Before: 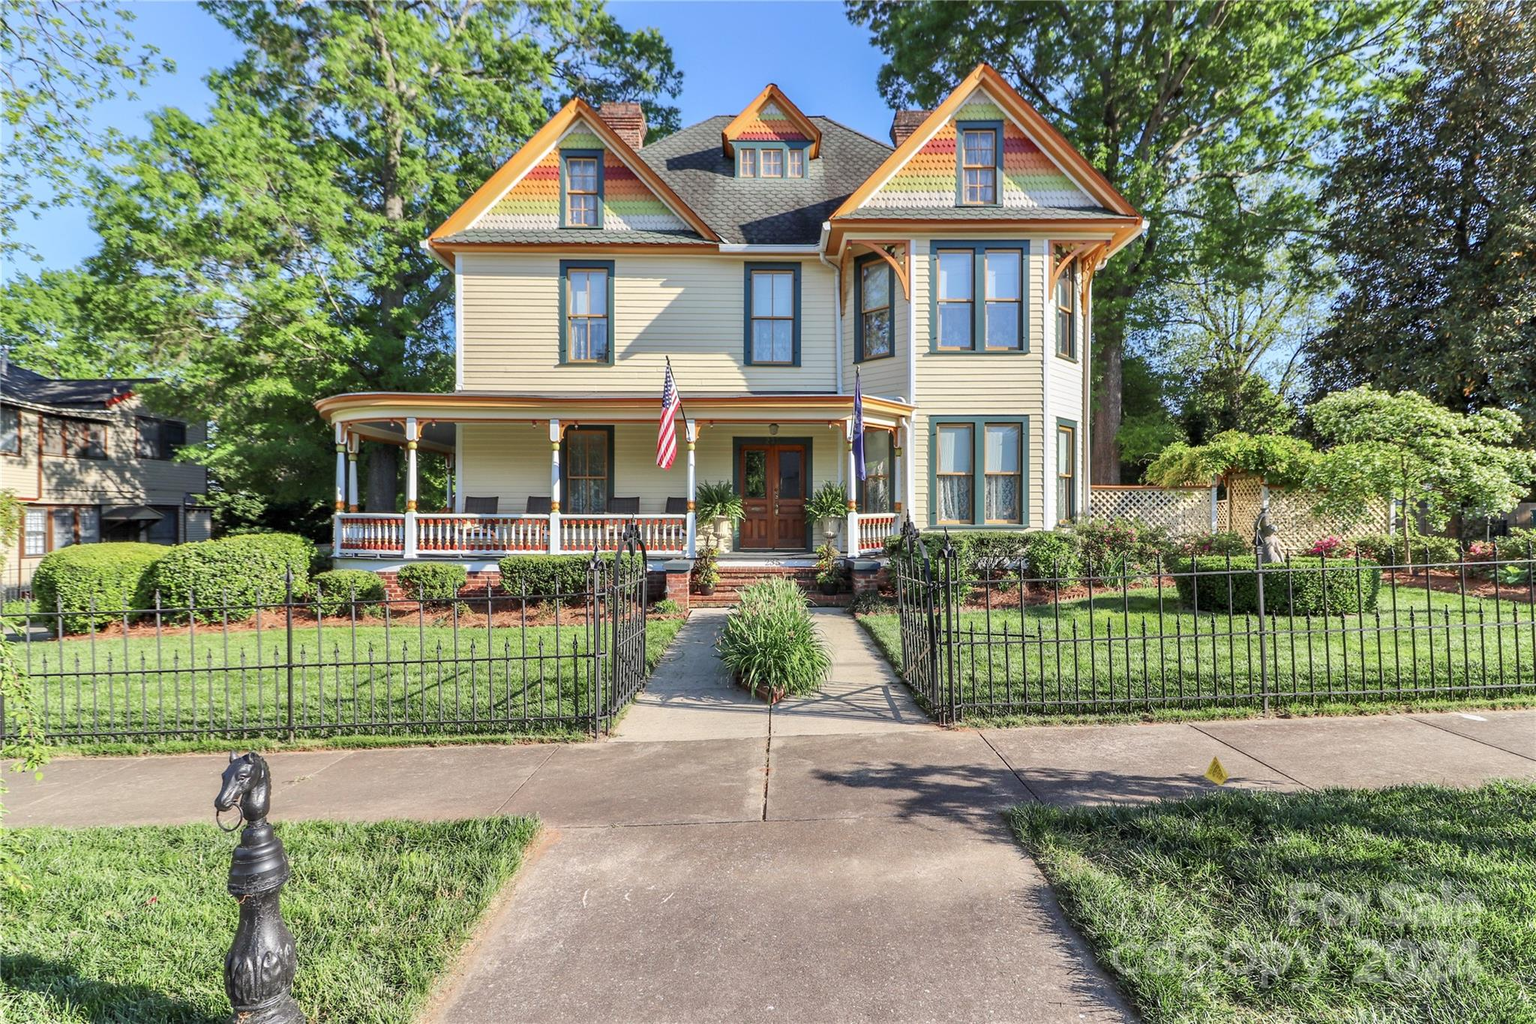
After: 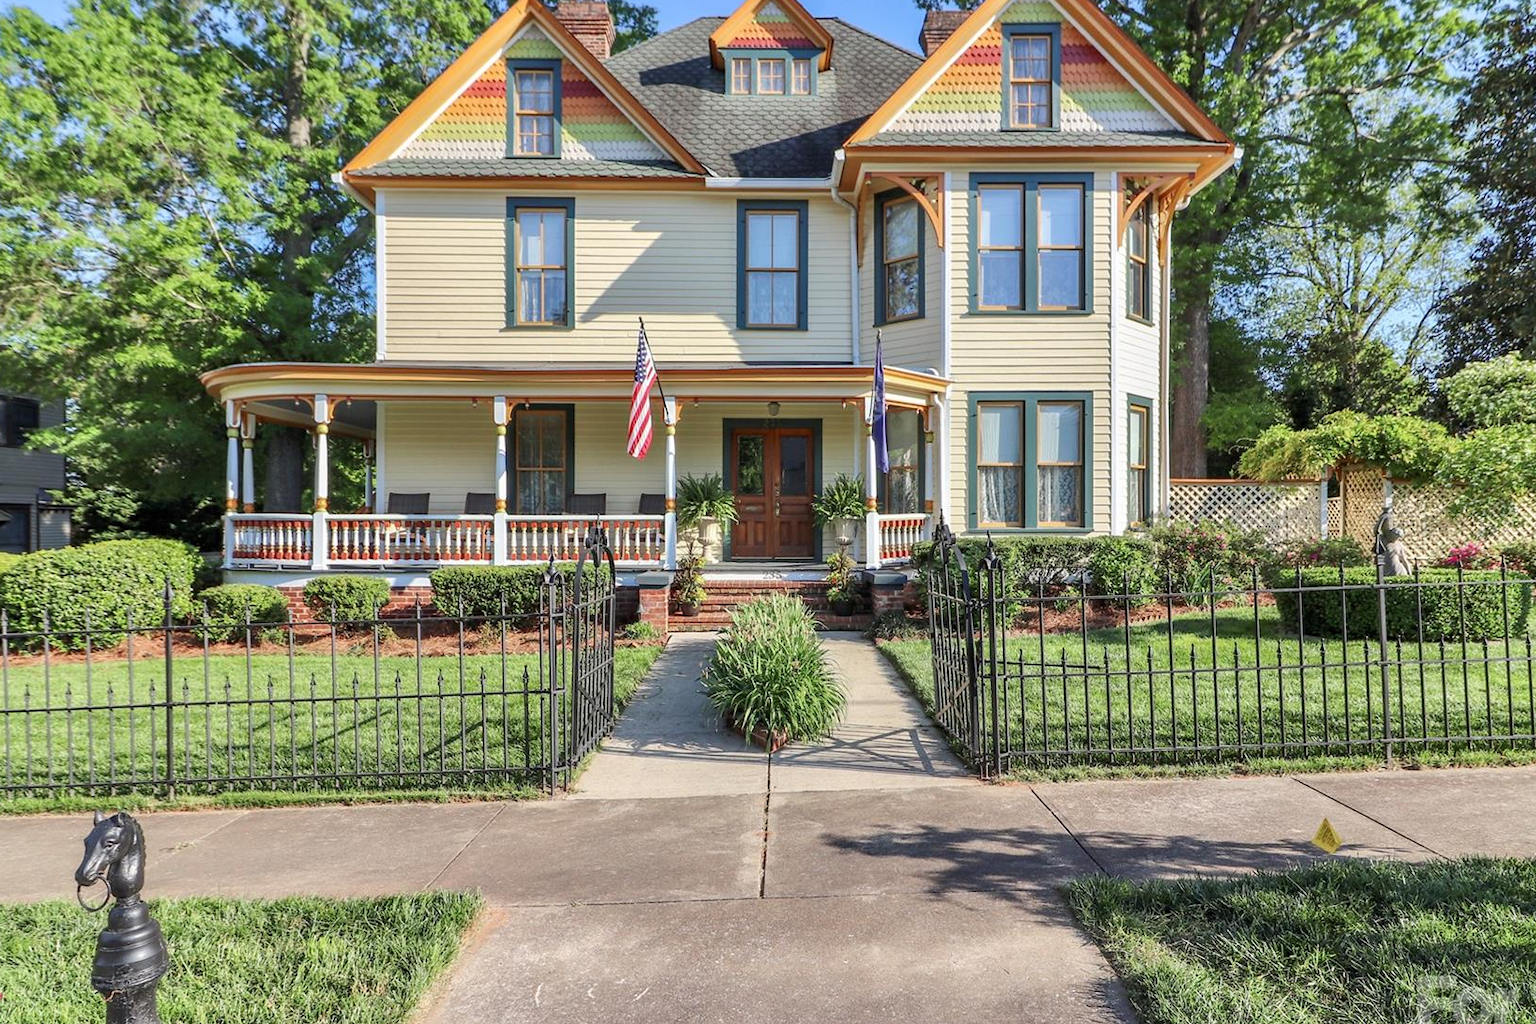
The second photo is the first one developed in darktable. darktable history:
crop and rotate: left 10.103%, top 9.997%, right 9.849%, bottom 9.927%
